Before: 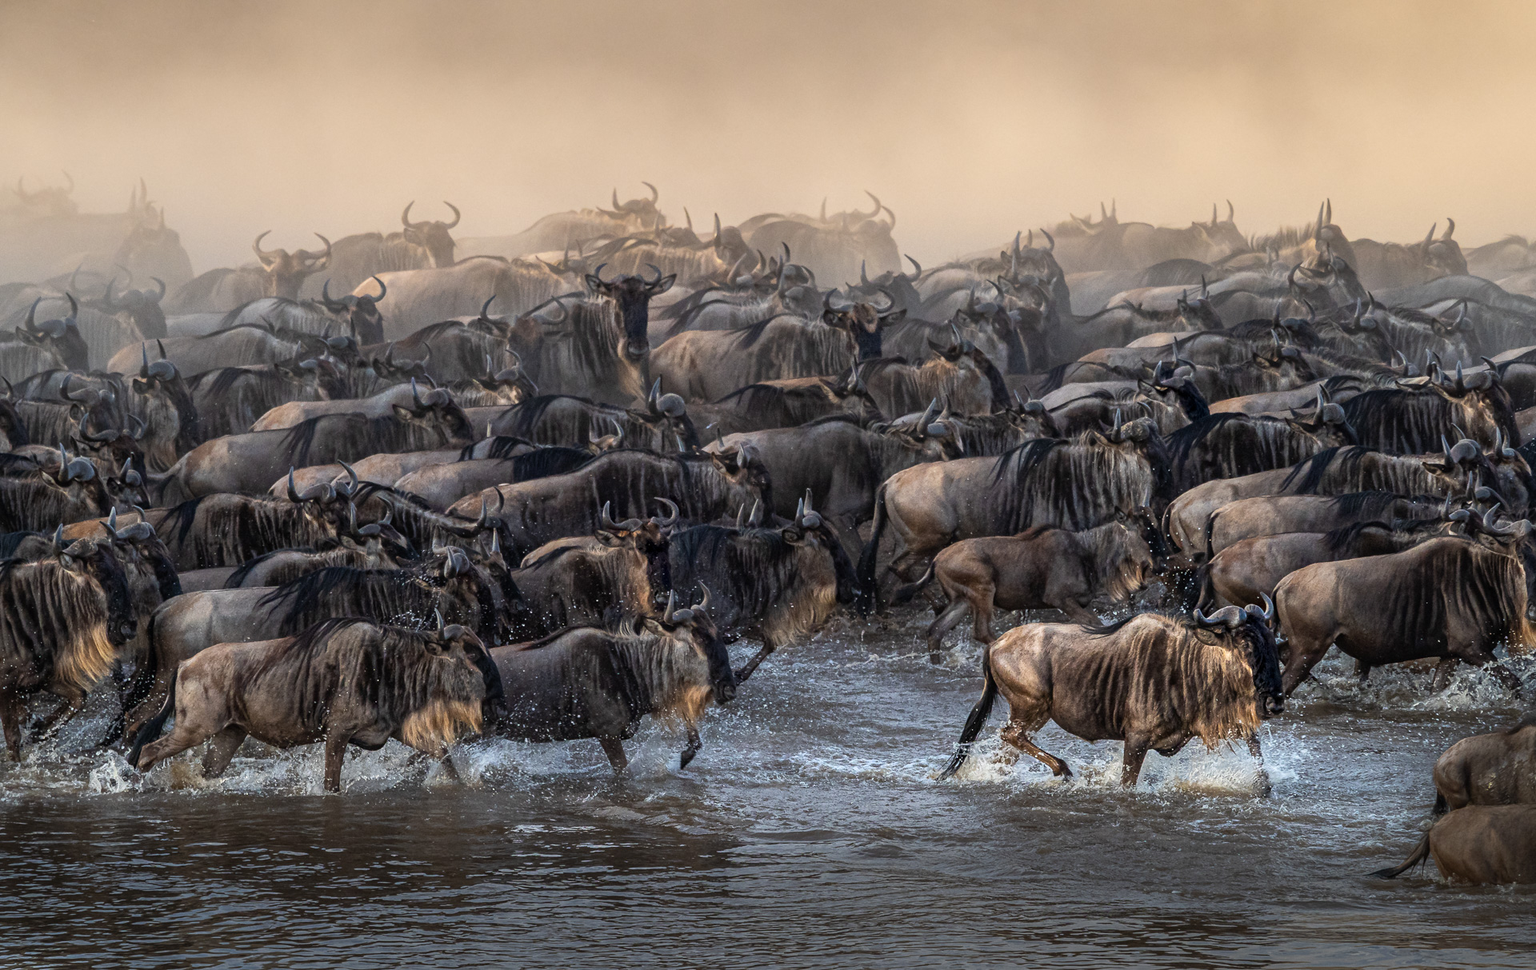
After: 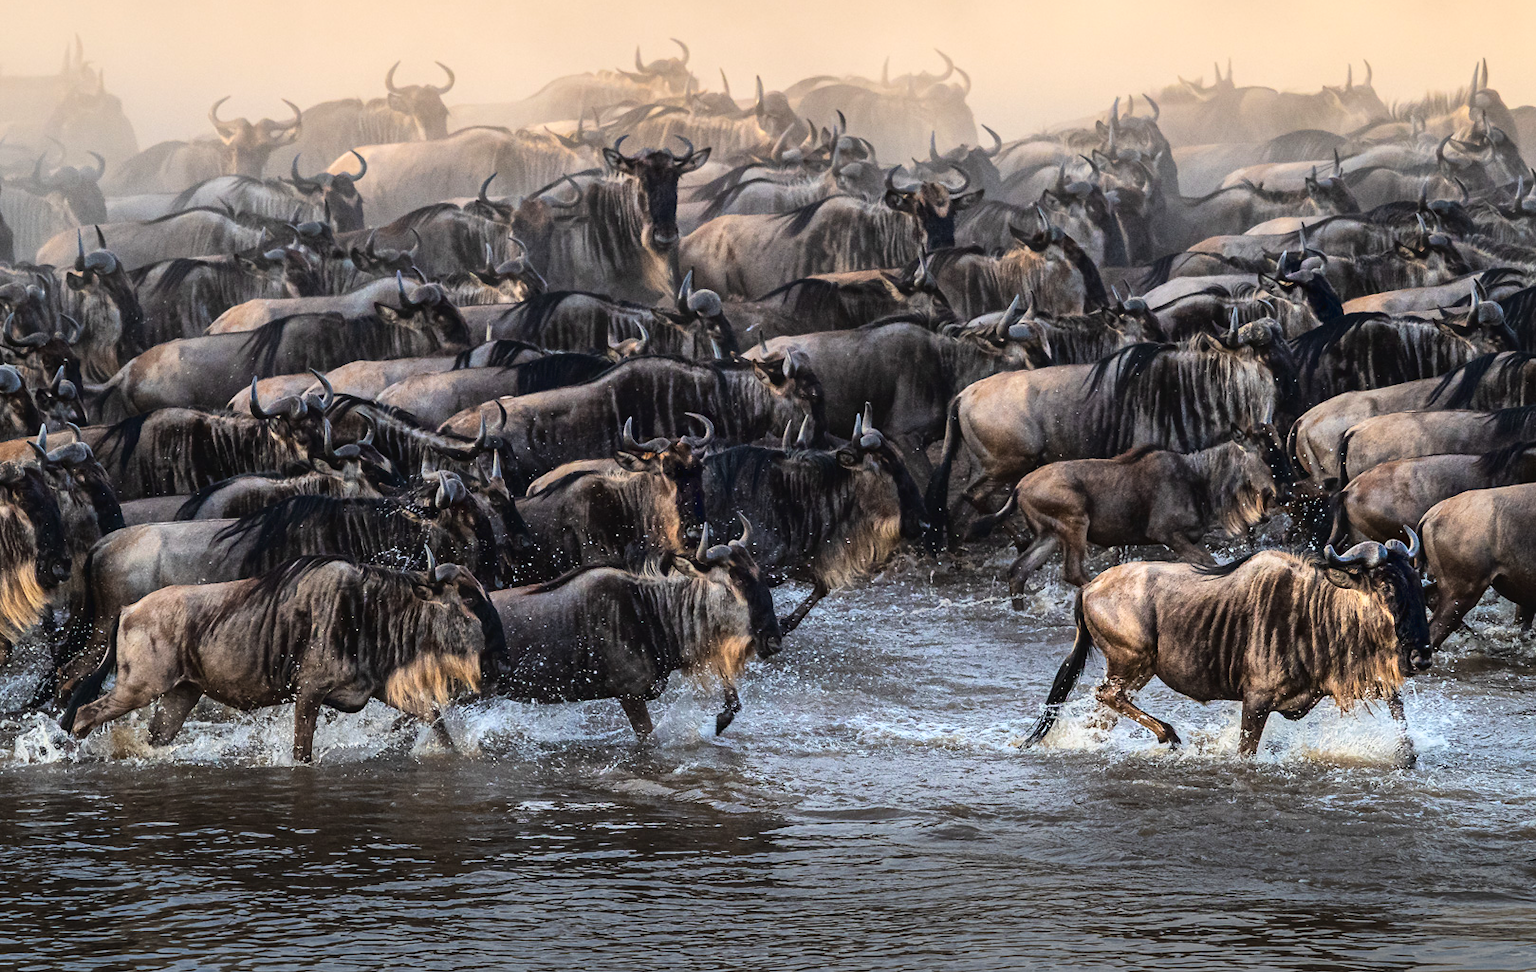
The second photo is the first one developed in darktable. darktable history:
tone curve: curves: ch0 [(0, 0.023) (0.1, 0.084) (0.184, 0.168) (0.45, 0.54) (0.57, 0.683) (0.722, 0.825) (0.877, 0.948) (1, 1)]; ch1 [(0, 0) (0.414, 0.395) (0.453, 0.437) (0.502, 0.509) (0.521, 0.519) (0.573, 0.568) (0.618, 0.61) (0.654, 0.642) (1, 1)]; ch2 [(0, 0) (0.421, 0.43) (0.45, 0.463) (0.492, 0.504) (0.511, 0.519) (0.557, 0.557) (0.602, 0.605) (1, 1)], color space Lab, linked channels, preserve colors none
crop and rotate: left 5.015%, top 15.429%, right 10.638%
